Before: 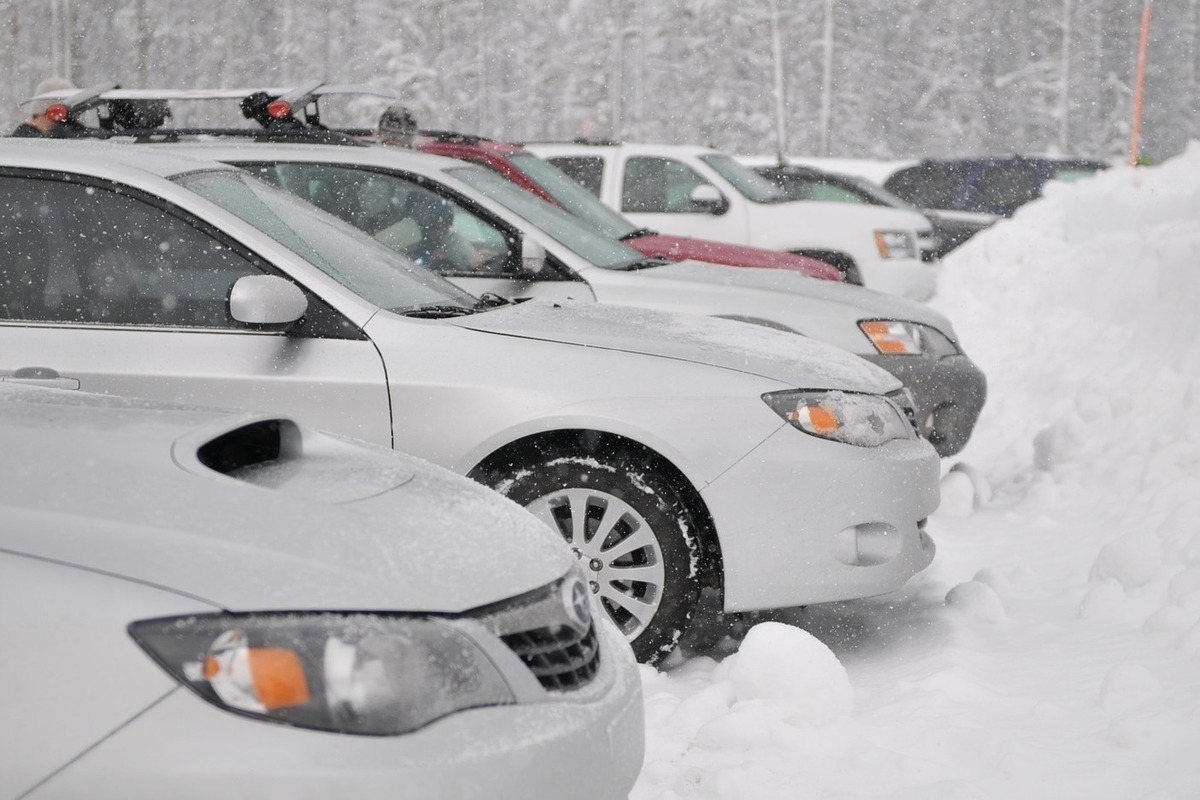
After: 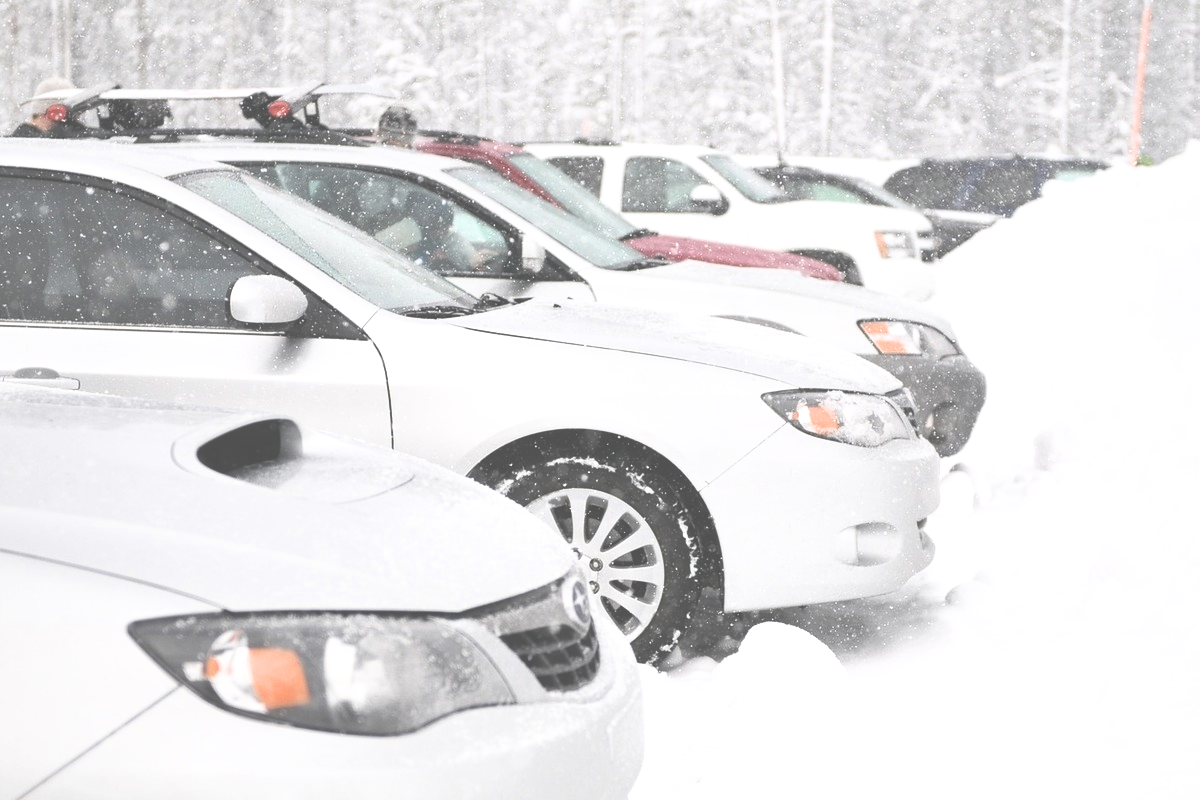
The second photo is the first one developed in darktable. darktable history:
filmic rgb: black relative exposure -9.08 EV, white relative exposure 2.3 EV, hardness 7.49
exposure: black level correction -0.071, exposure 0.5 EV, compensate highlight preservation false
